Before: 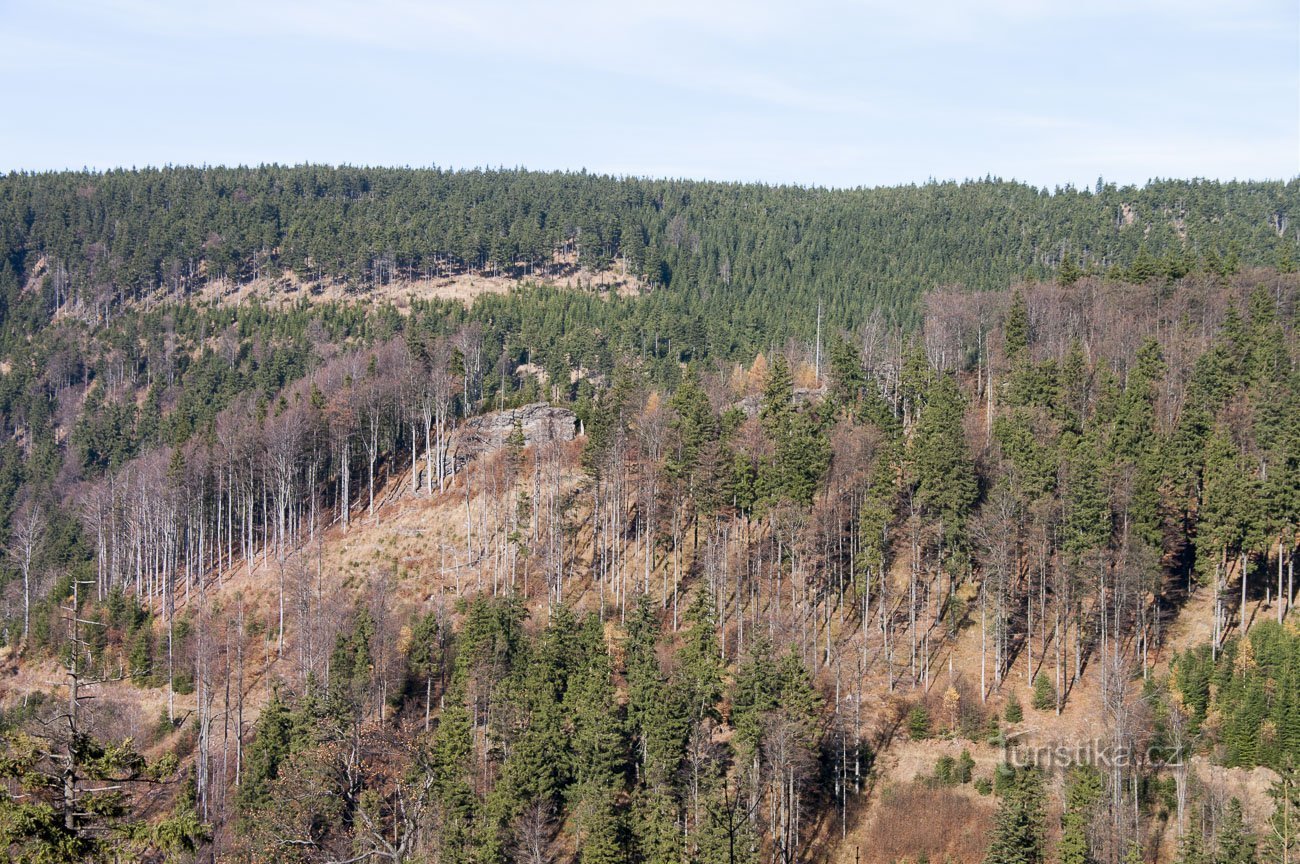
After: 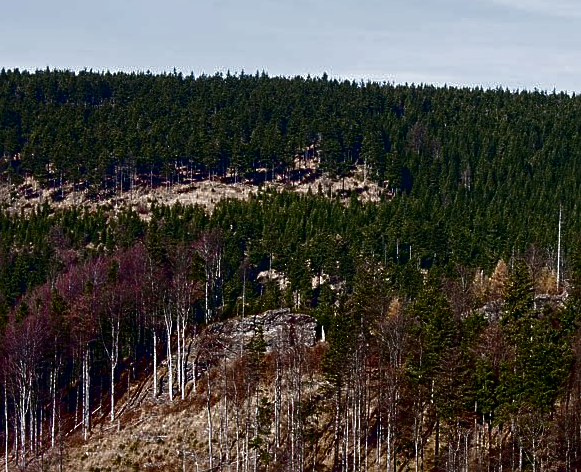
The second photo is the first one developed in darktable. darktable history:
exposure: compensate highlight preservation false
crop: left 19.973%, top 10.895%, right 35.261%, bottom 34.412%
contrast brightness saturation: brightness -0.992, saturation 0.98
sharpen: amount 0.211
contrast equalizer: octaves 7, y [[0.502, 0.505, 0.512, 0.529, 0.564, 0.588], [0.5 ×6], [0.502, 0.505, 0.512, 0.529, 0.564, 0.588], [0, 0.001, 0.001, 0.004, 0.008, 0.011], [0, 0.001, 0.001, 0.004, 0.008, 0.011]]
color balance rgb: global offset › luminance 0.528%, perceptual saturation grading › global saturation 20%, perceptual saturation grading › highlights -25.217%, perceptual saturation grading › shadows 24.579%, global vibrance 20%
color zones: curves: ch0 [(0, 0.6) (0.129, 0.585) (0.193, 0.596) (0.429, 0.5) (0.571, 0.5) (0.714, 0.5) (0.857, 0.5) (1, 0.6)]; ch1 [(0, 0.453) (0.112, 0.245) (0.213, 0.252) (0.429, 0.233) (0.571, 0.231) (0.683, 0.242) (0.857, 0.296) (1, 0.453)]
